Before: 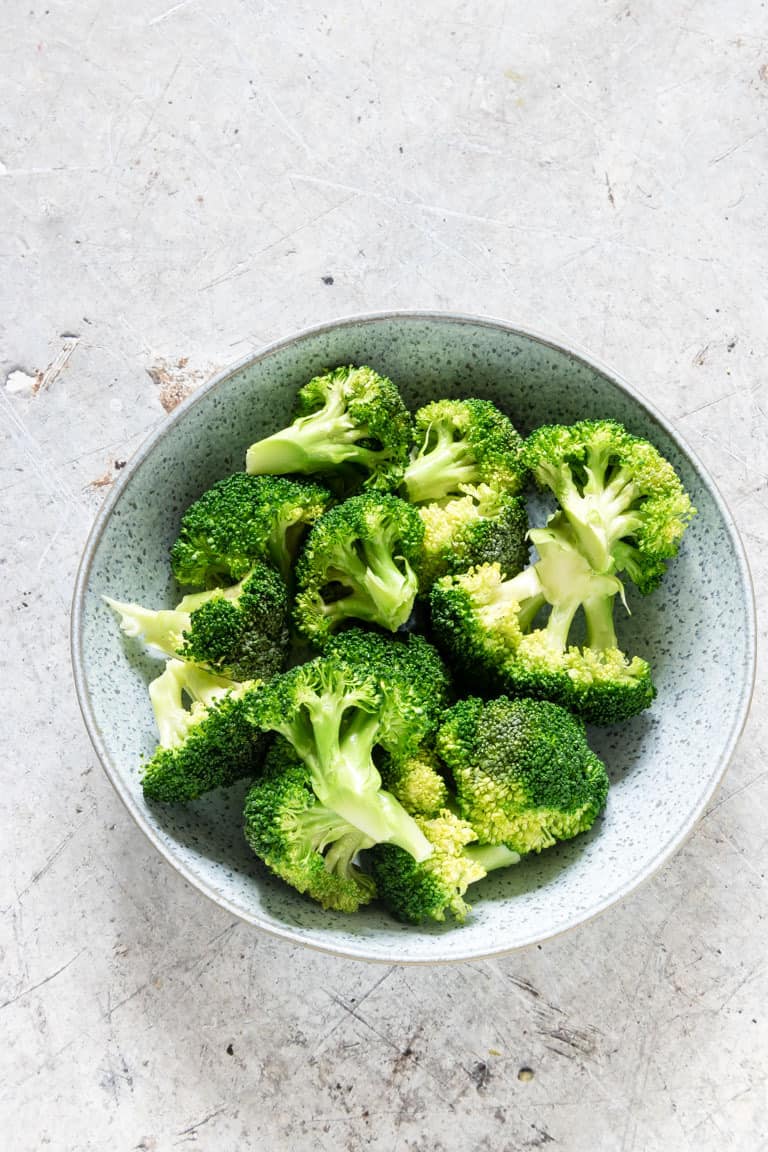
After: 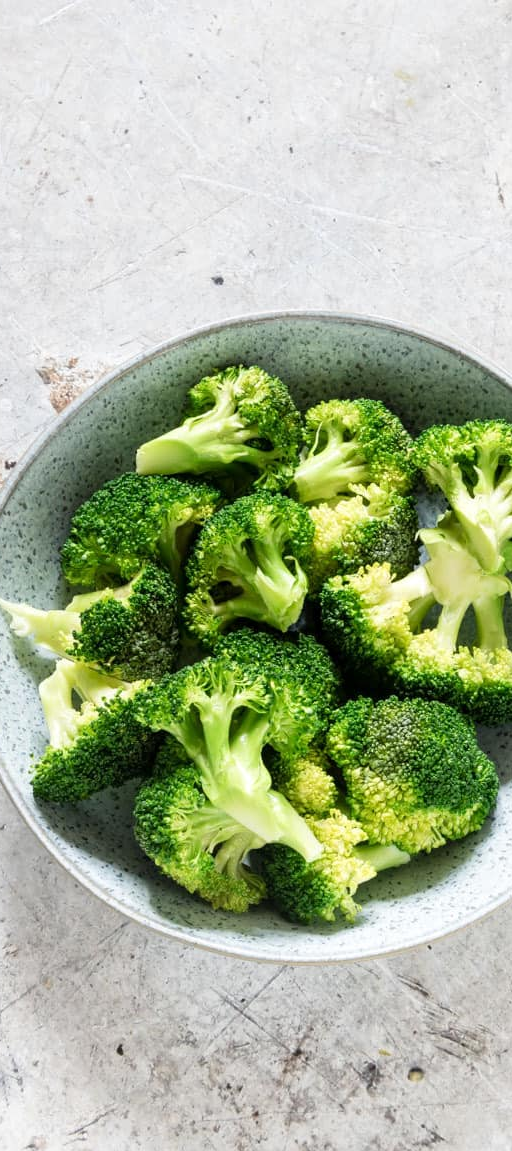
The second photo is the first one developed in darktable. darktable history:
crop and rotate: left 14.36%, right 18.935%
local contrast: mode bilateral grid, contrast 14, coarseness 35, detail 105%, midtone range 0.2
